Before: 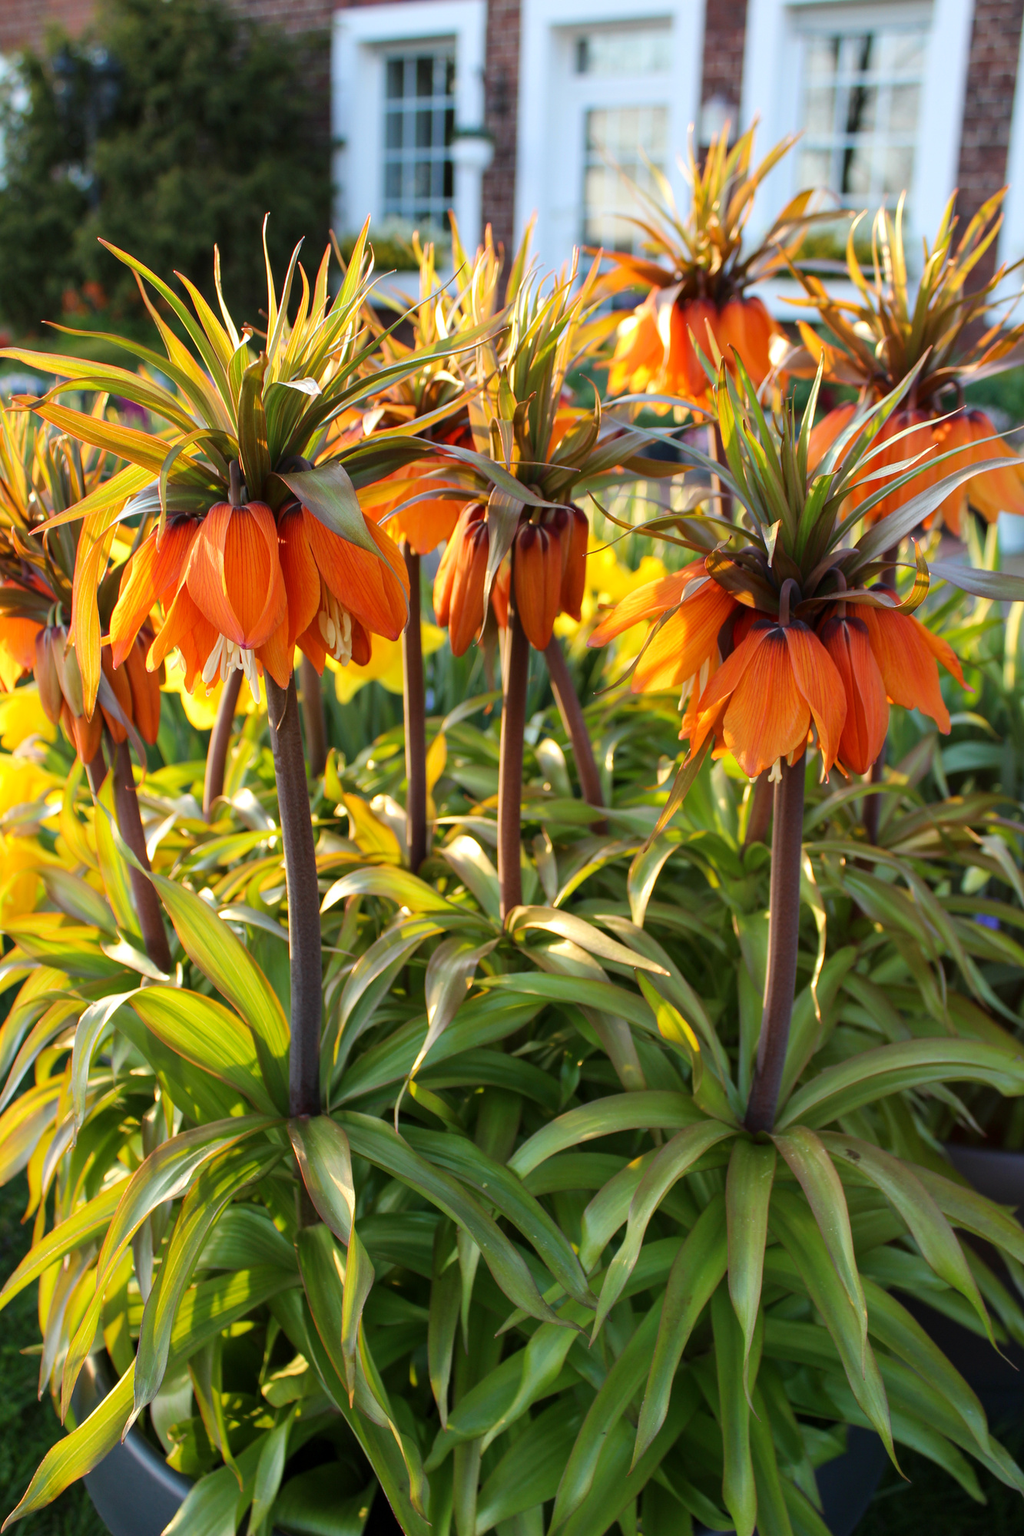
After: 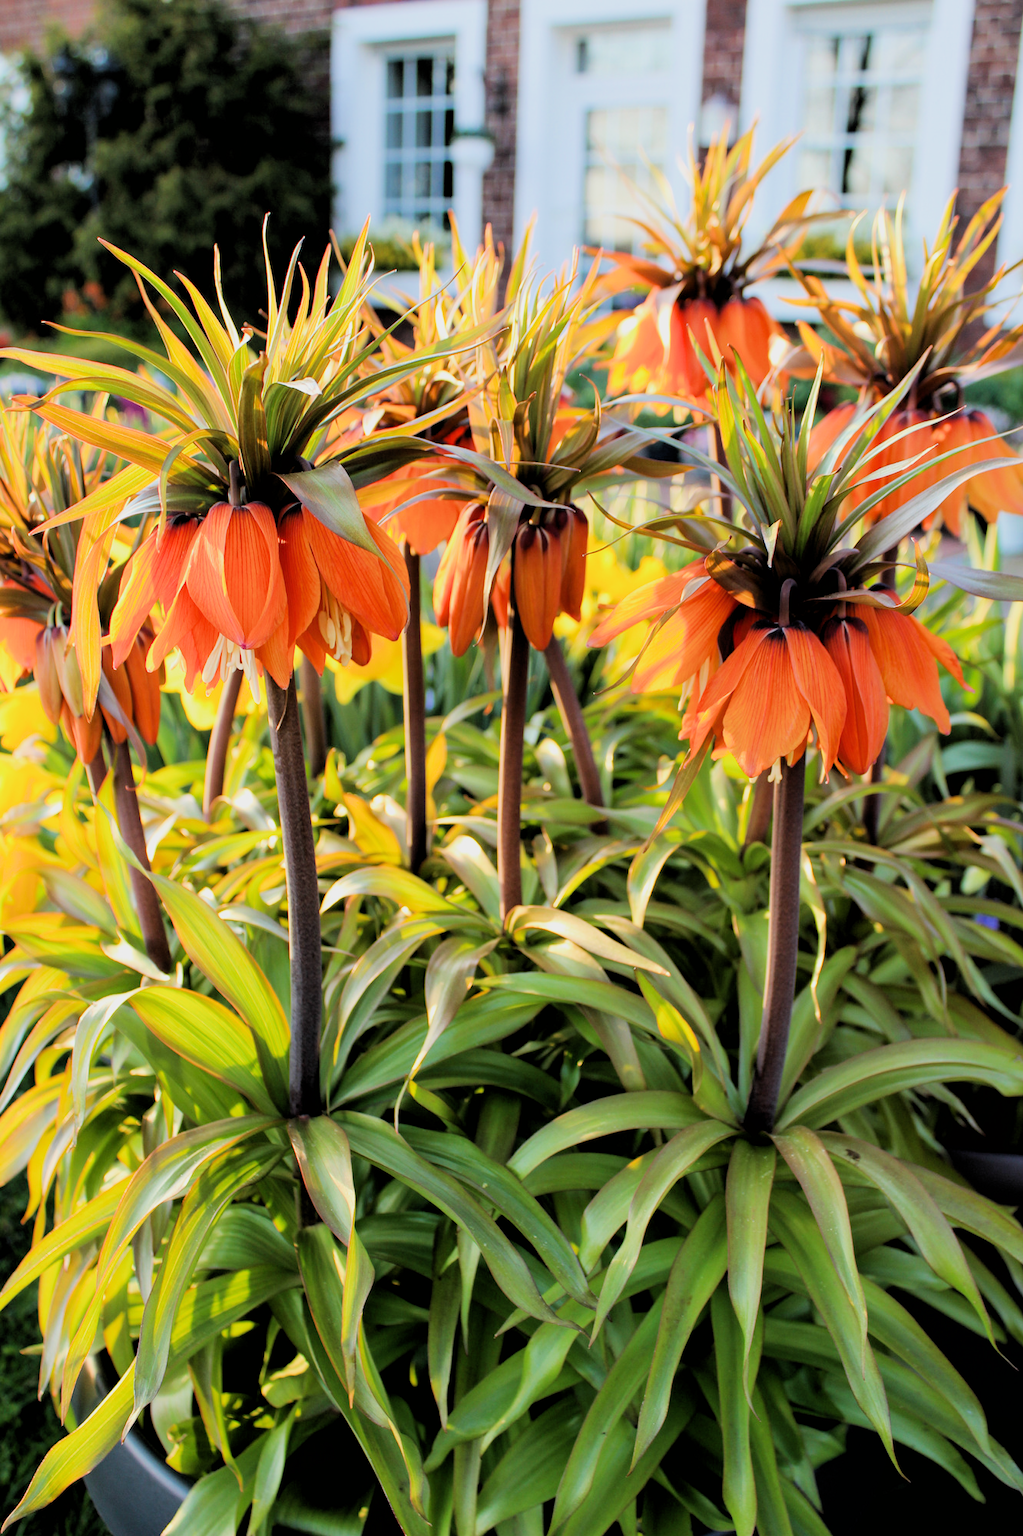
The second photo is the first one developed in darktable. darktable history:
exposure: black level correction 0, exposure 0.704 EV, compensate highlight preservation false
filmic rgb: black relative exposure -2.84 EV, white relative exposure 4.56 EV, hardness 1.71, contrast 1.255, contrast in shadows safe
